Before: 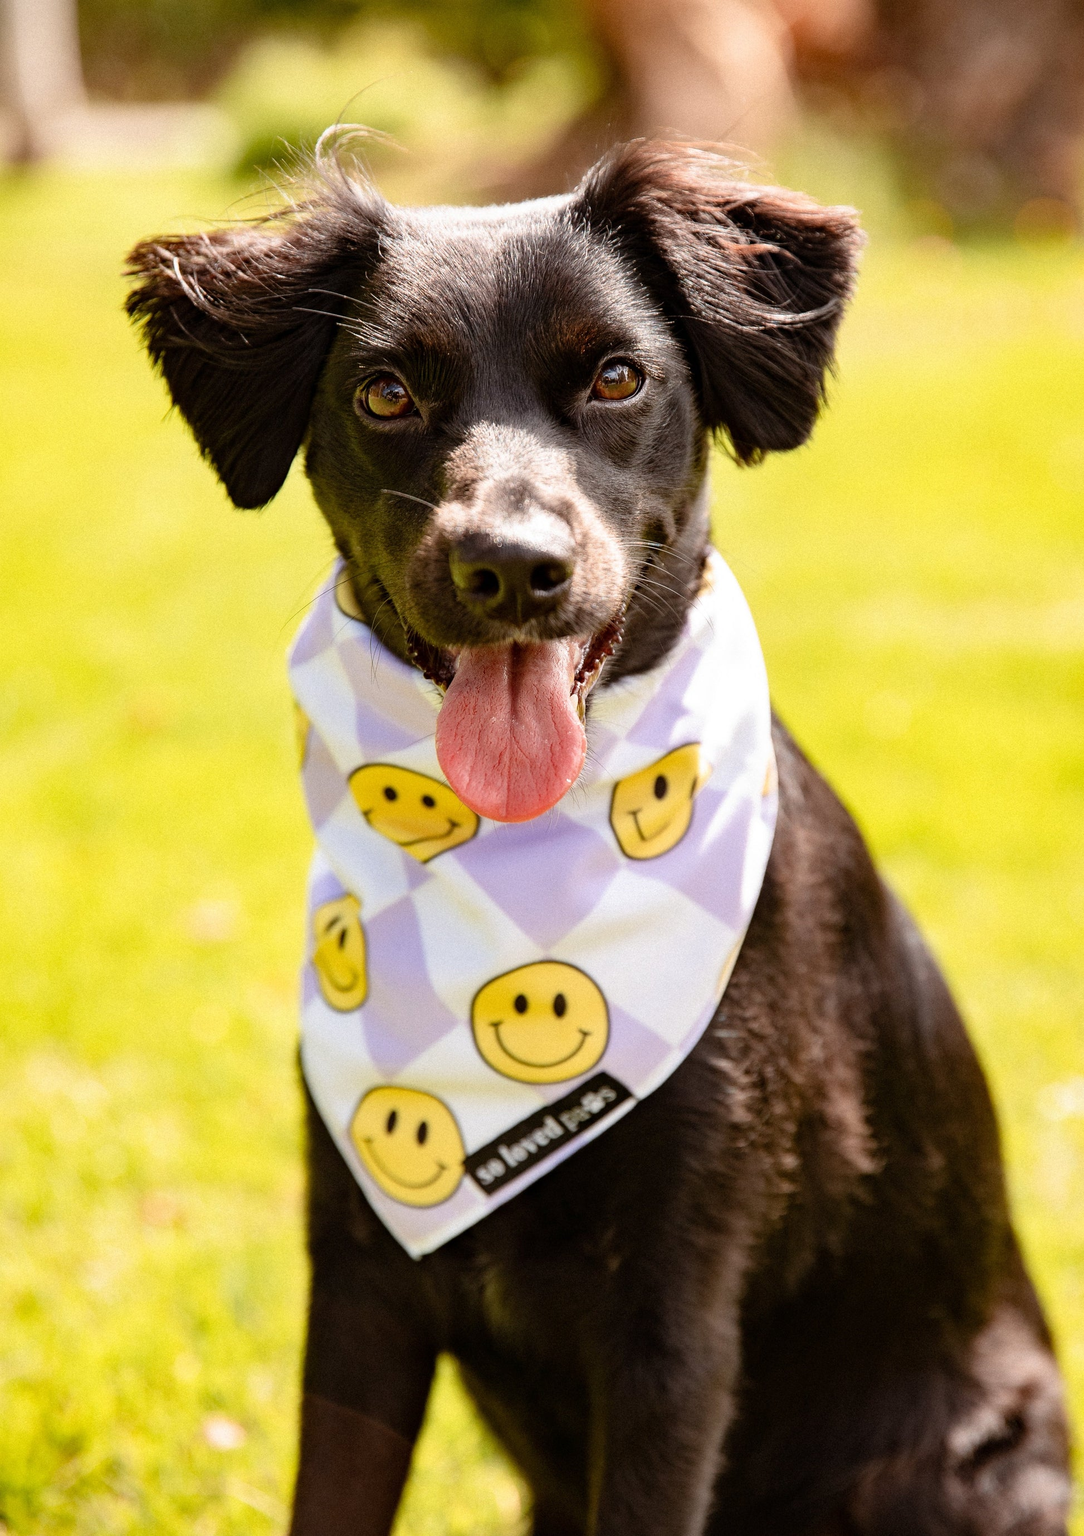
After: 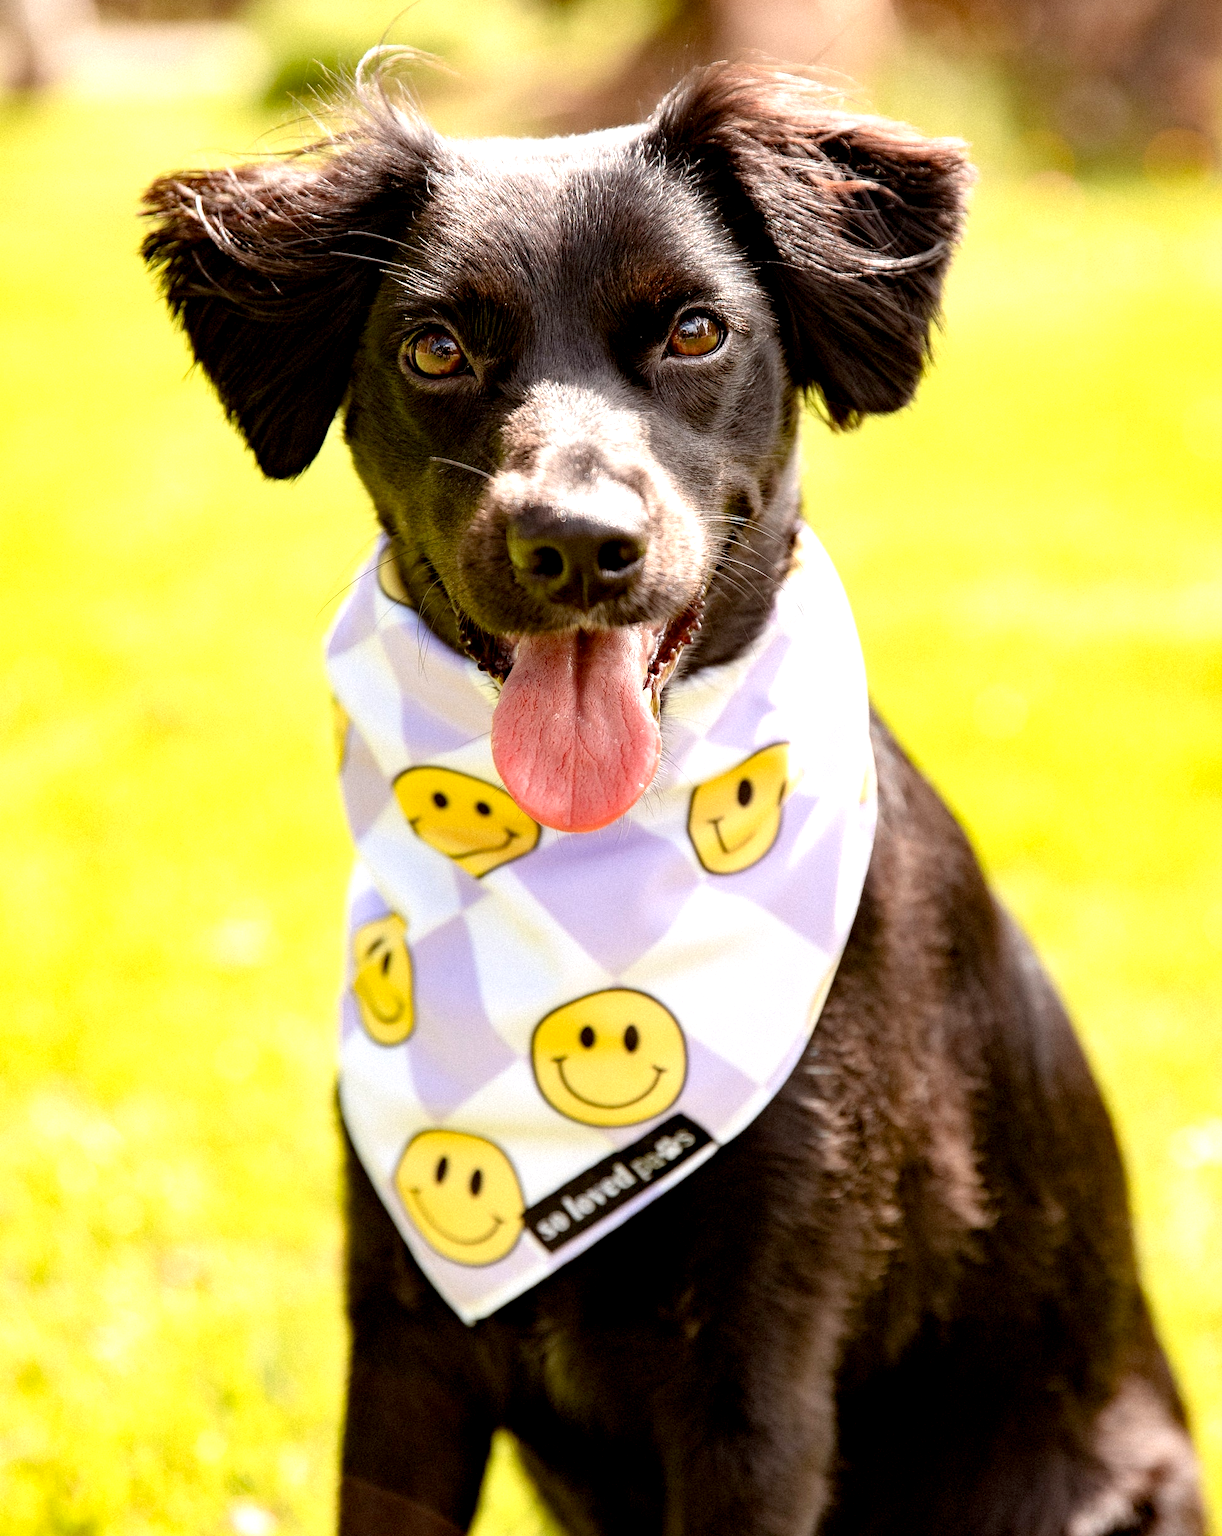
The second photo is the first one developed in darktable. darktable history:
exposure: black level correction 0.004, exposure 0.411 EV, compensate exposure bias true, compensate highlight preservation false
crop and rotate: top 5.483%, bottom 5.775%
